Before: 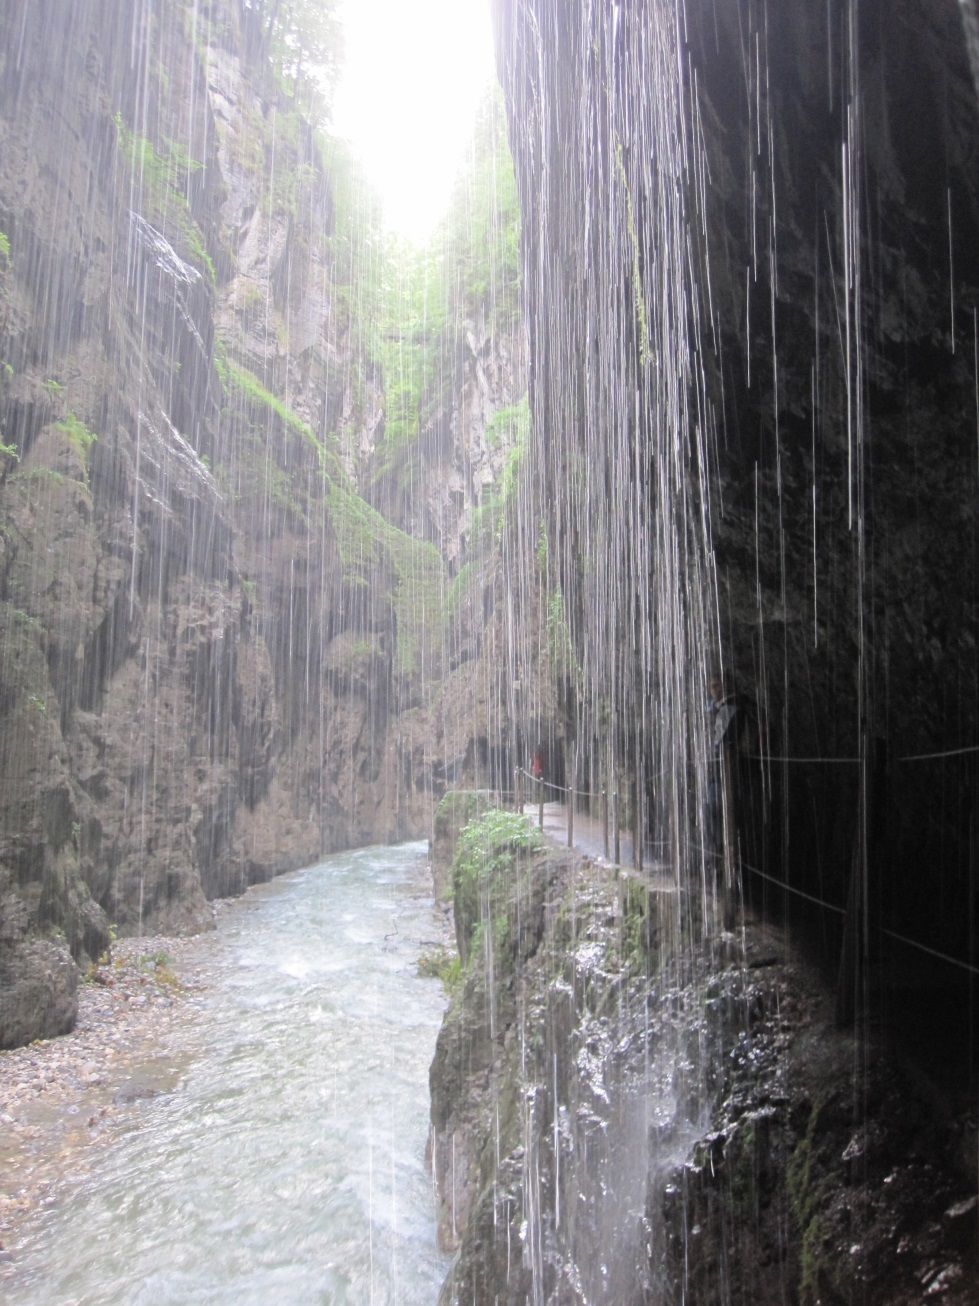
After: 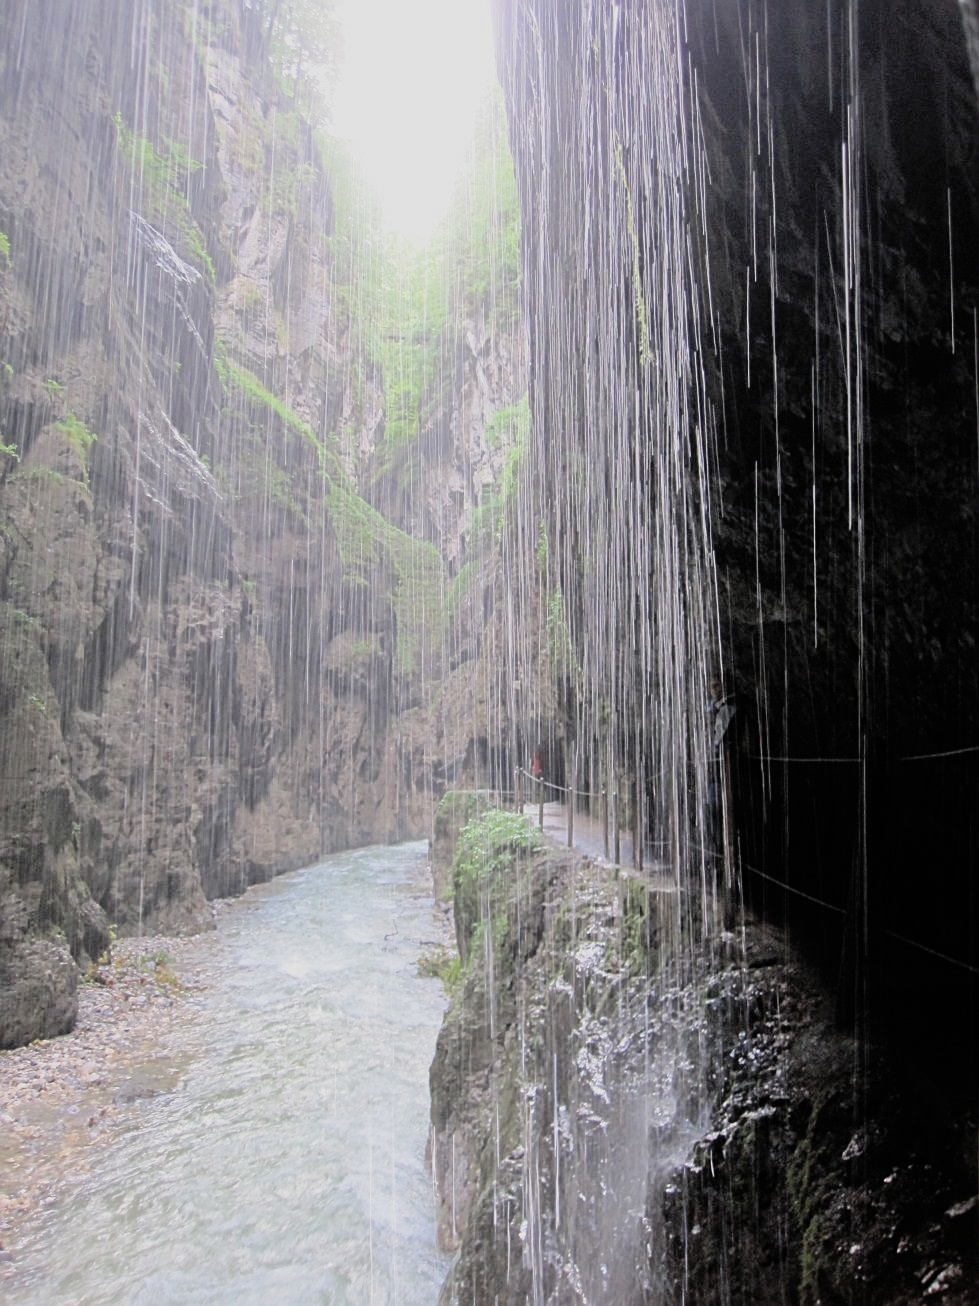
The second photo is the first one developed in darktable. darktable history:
sharpen: radius 2.167, amount 0.381, threshold 0
filmic rgb: threshold 3 EV, hardness 4.17, latitude 50%, contrast 1.1, preserve chrominance max RGB, color science v6 (2022), contrast in shadows safe, contrast in highlights safe, enable highlight reconstruction true
